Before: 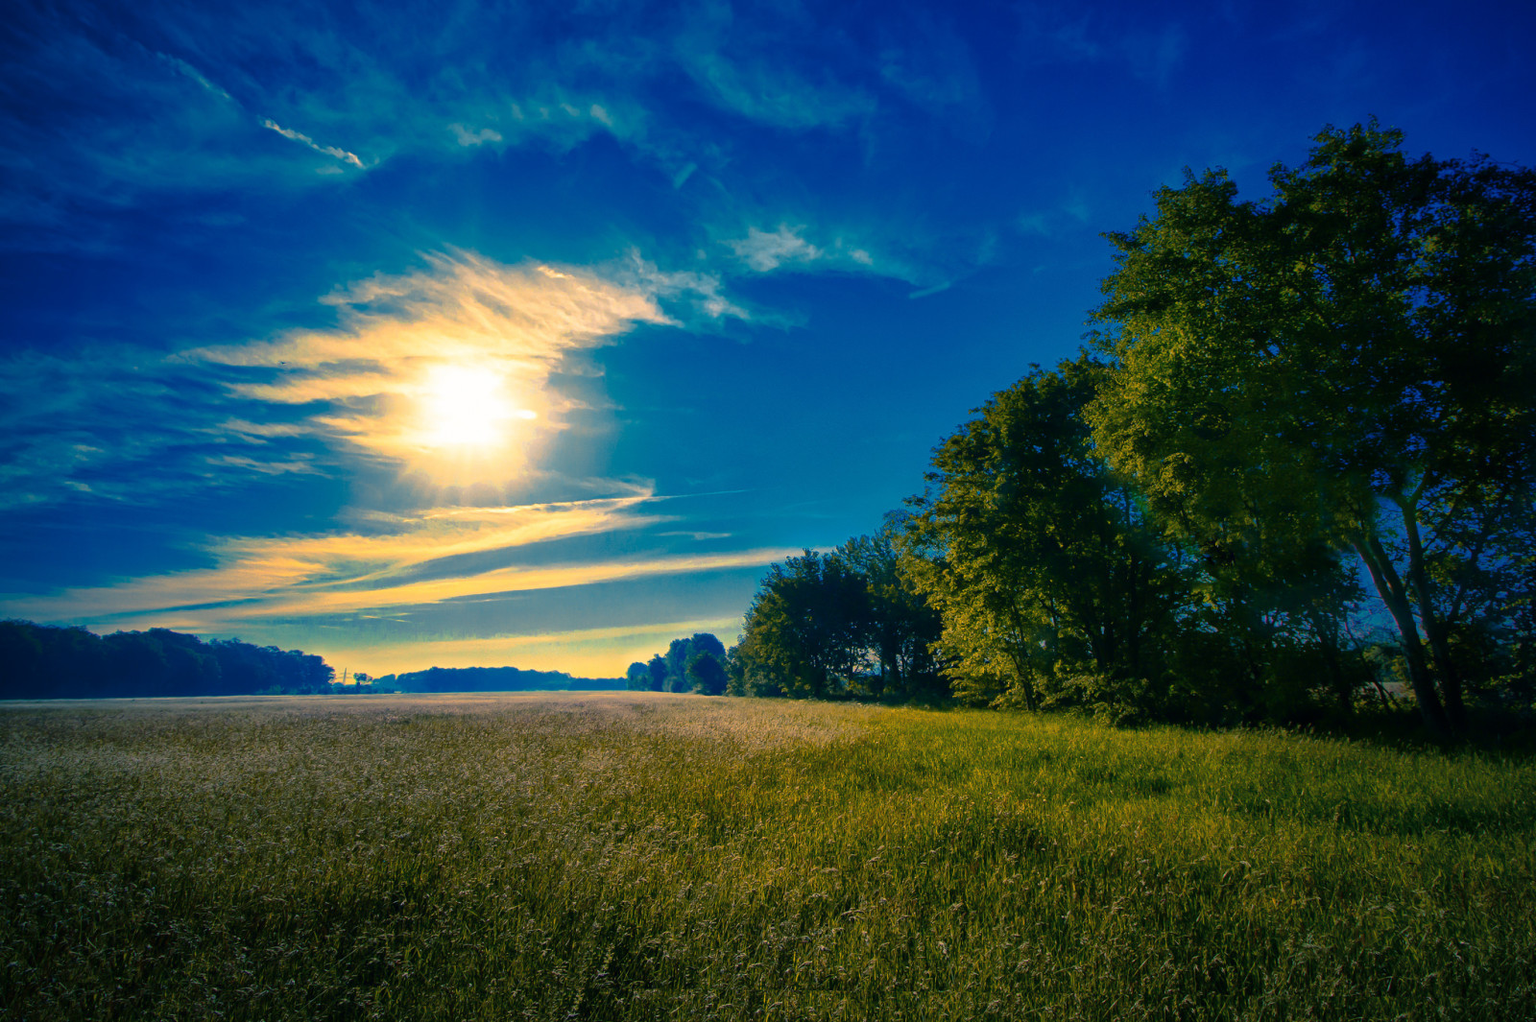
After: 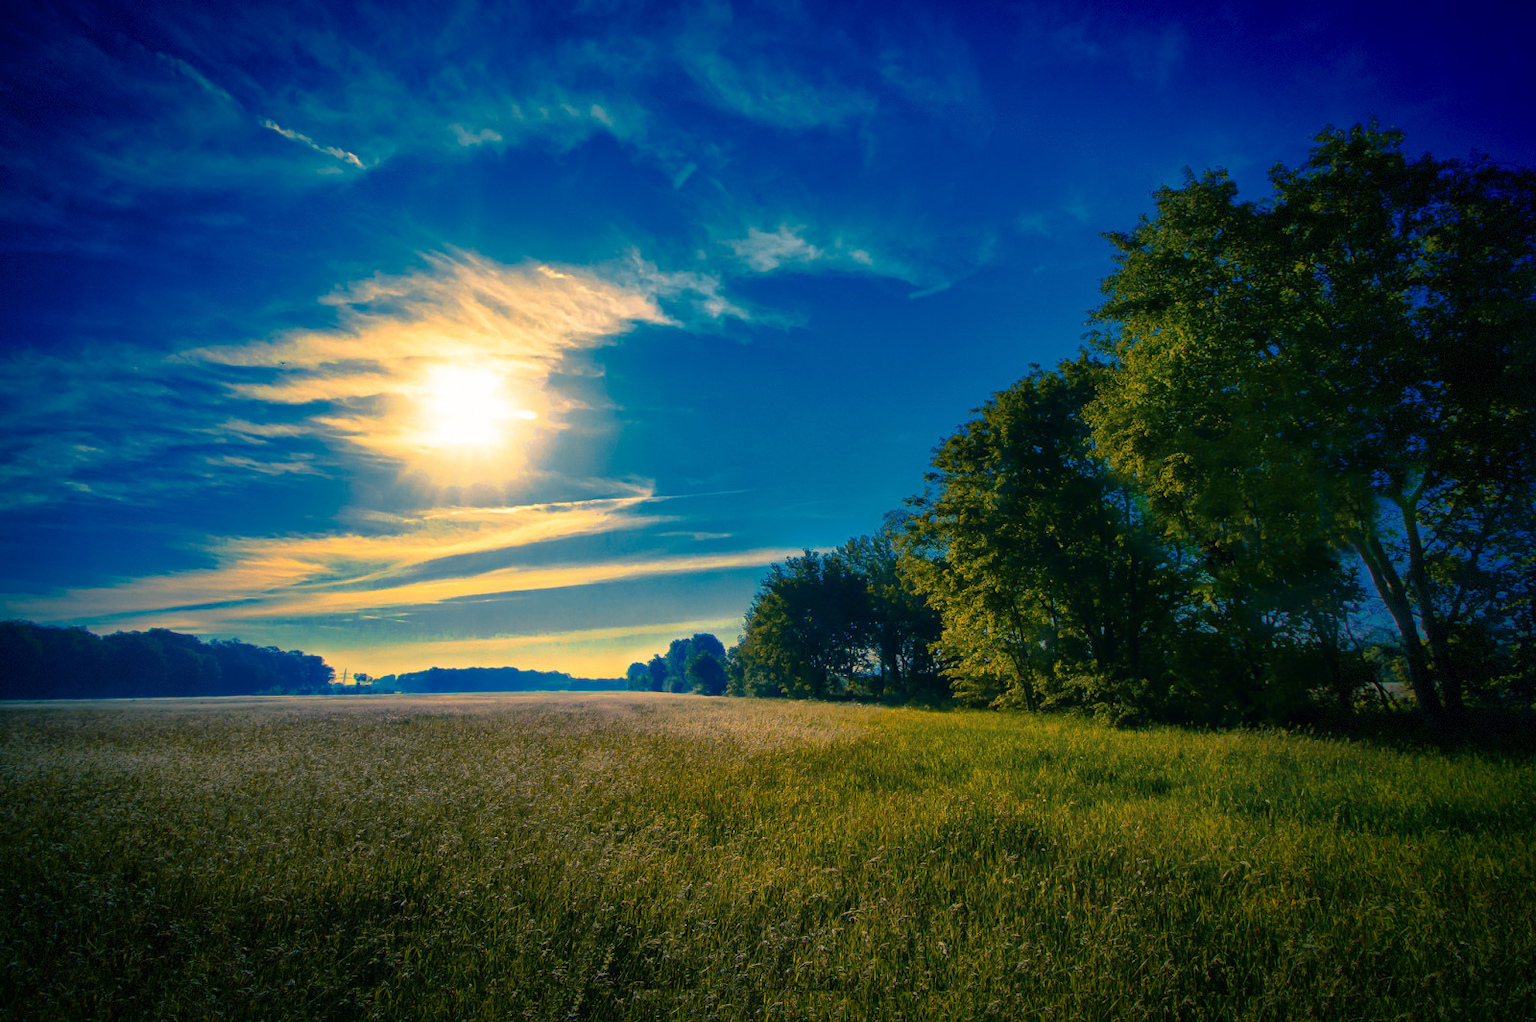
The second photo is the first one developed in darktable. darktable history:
vignetting: saturation 0.383, automatic ratio true, dithering 8-bit output
